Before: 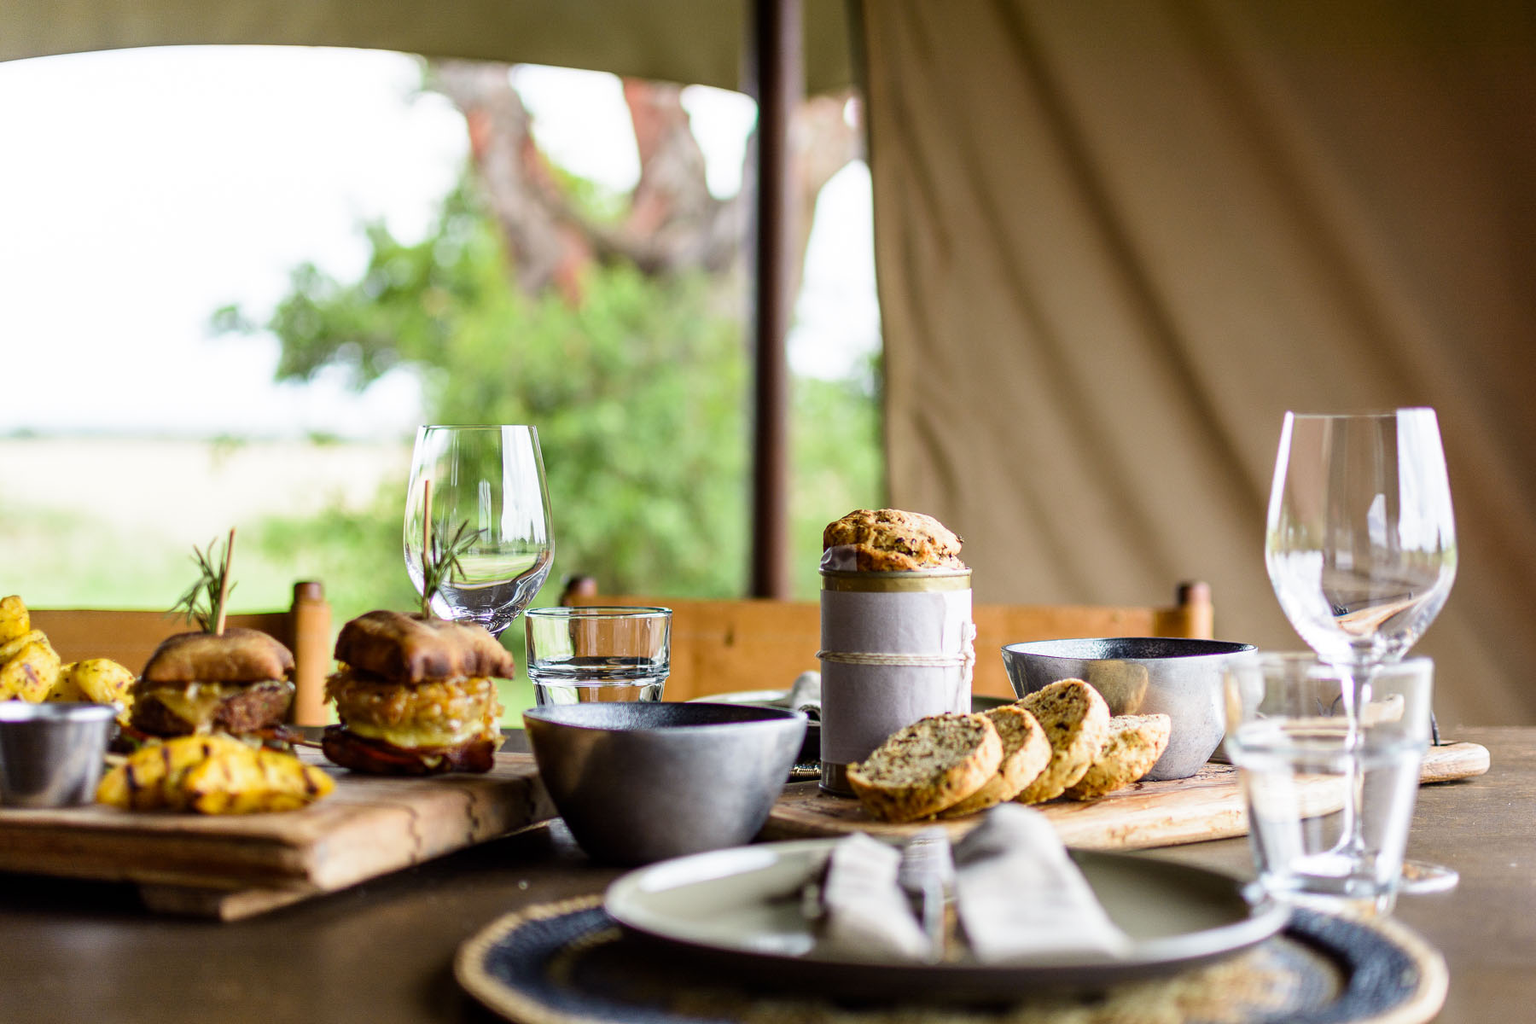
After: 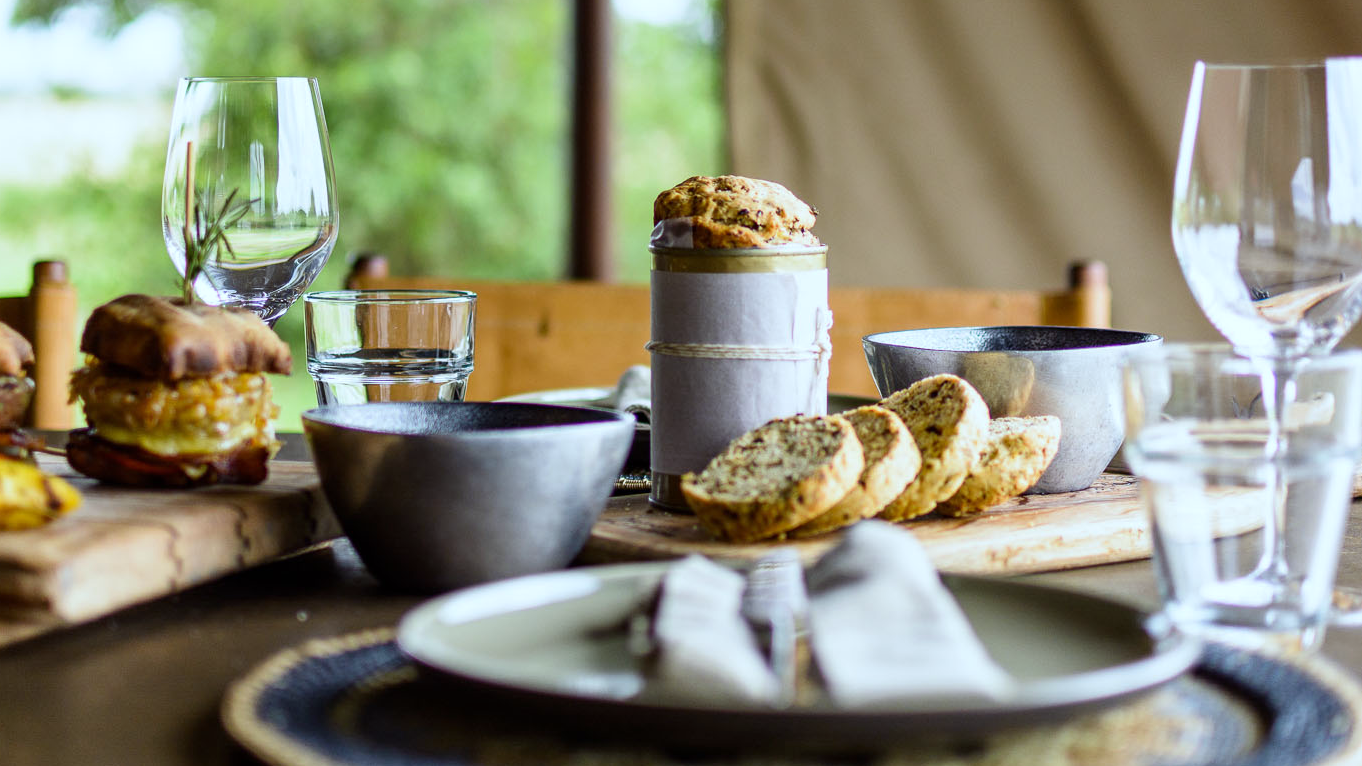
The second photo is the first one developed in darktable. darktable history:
crop and rotate: left 17.299%, top 35.115%, right 7.015%, bottom 1.024%
white balance: red 0.925, blue 1.046
tone equalizer: on, module defaults
